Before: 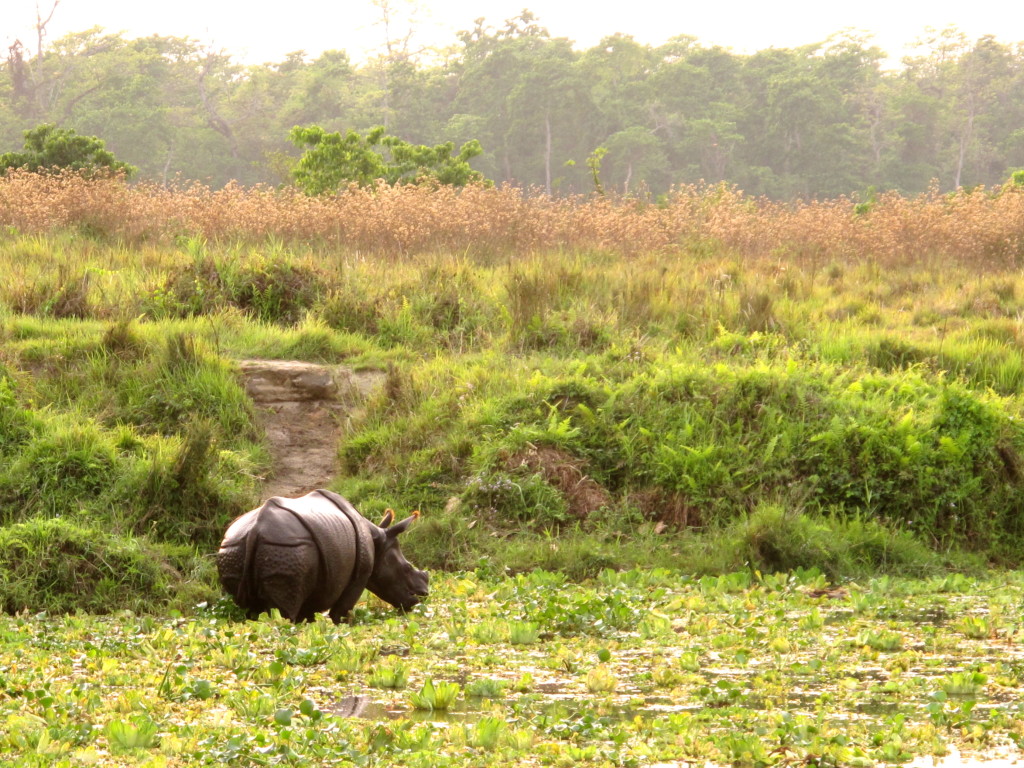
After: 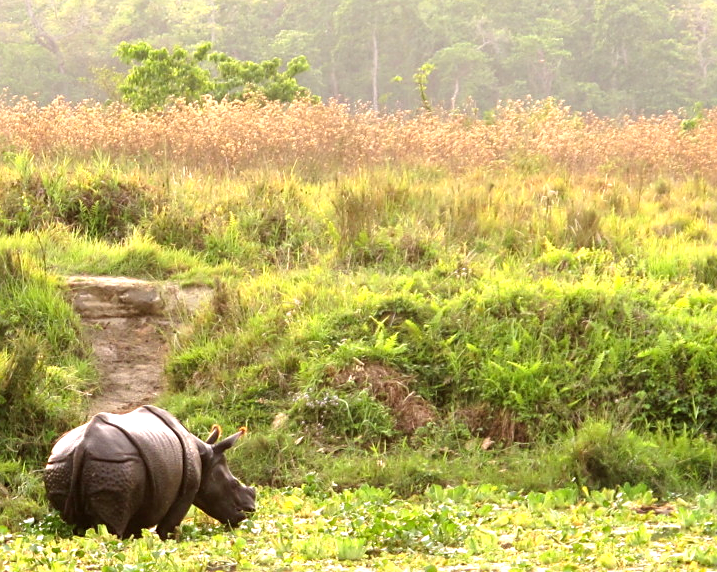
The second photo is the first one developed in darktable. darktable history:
crop and rotate: left 16.973%, top 10.967%, right 12.957%, bottom 14.447%
sharpen: radius 1.812, amount 0.411, threshold 1.263
exposure: exposure 0.51 EV, compensate highlight preservation false
